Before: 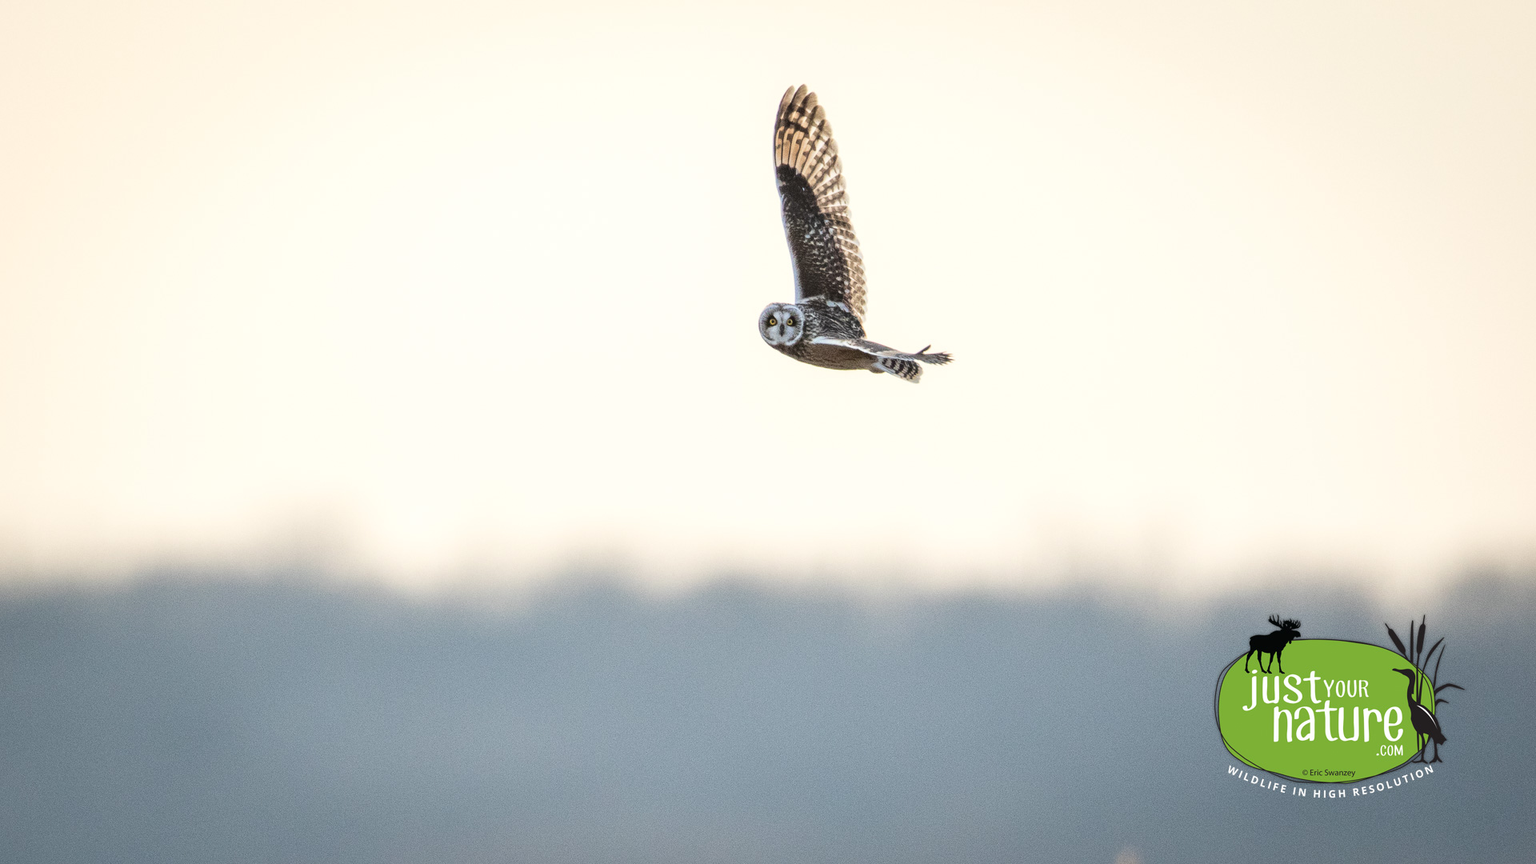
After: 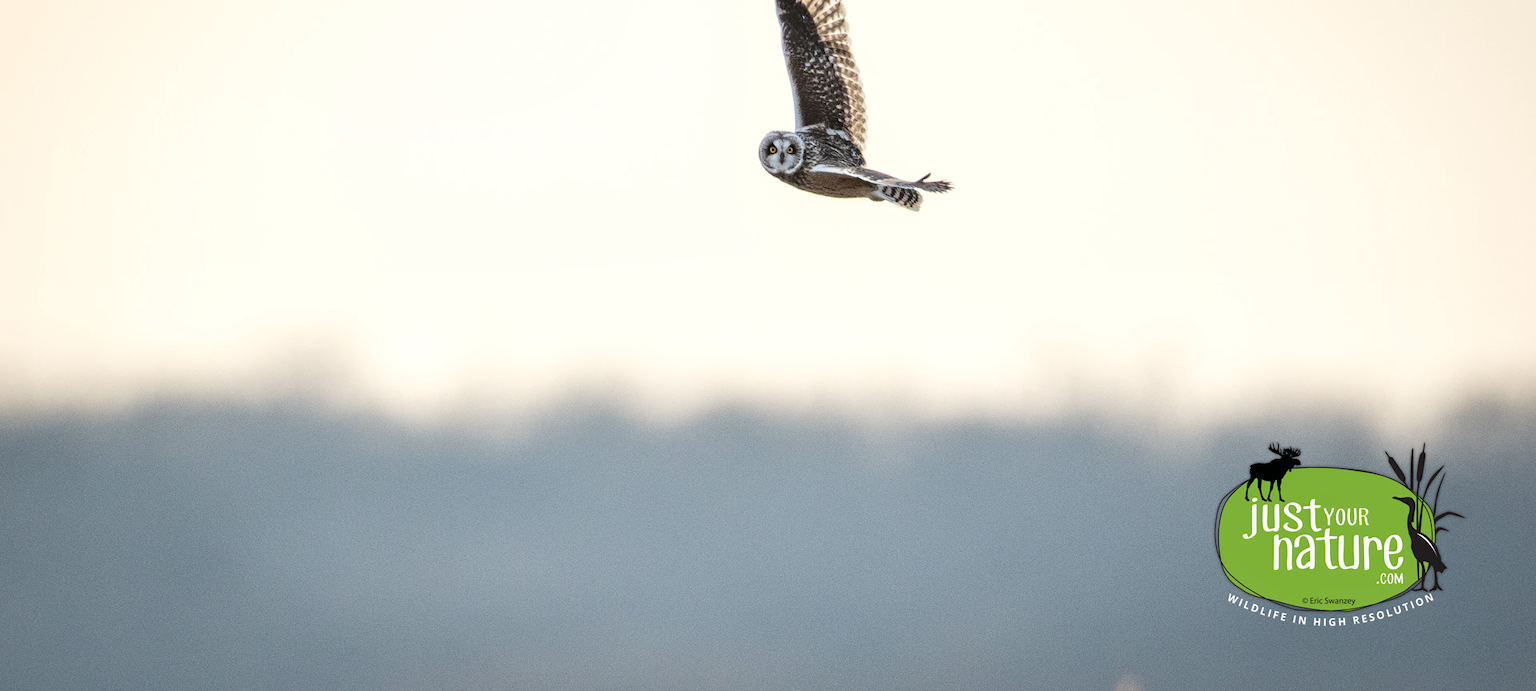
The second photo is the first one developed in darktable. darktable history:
levels: gray 59.36%
crop and rotate: top 19.946%
local contrast: highlights 100%, shadows 102%, detail 119%, midtone range 0.2
